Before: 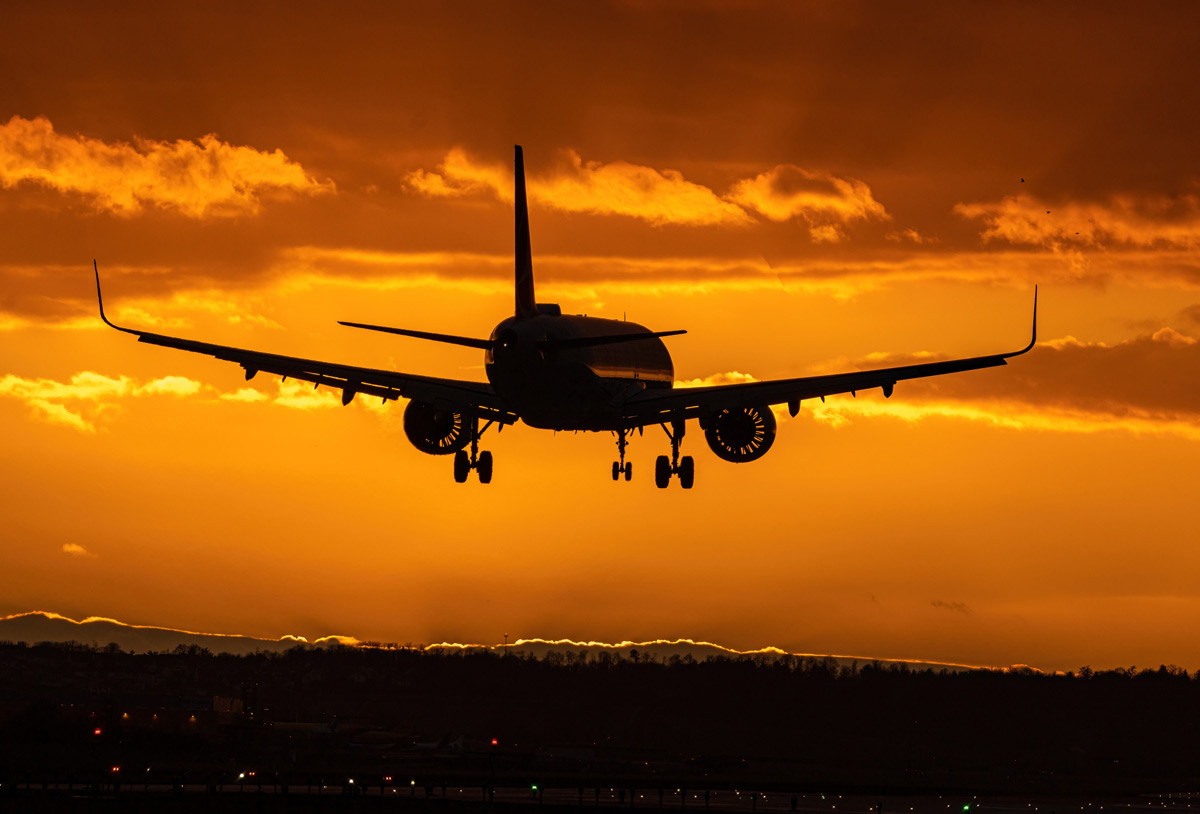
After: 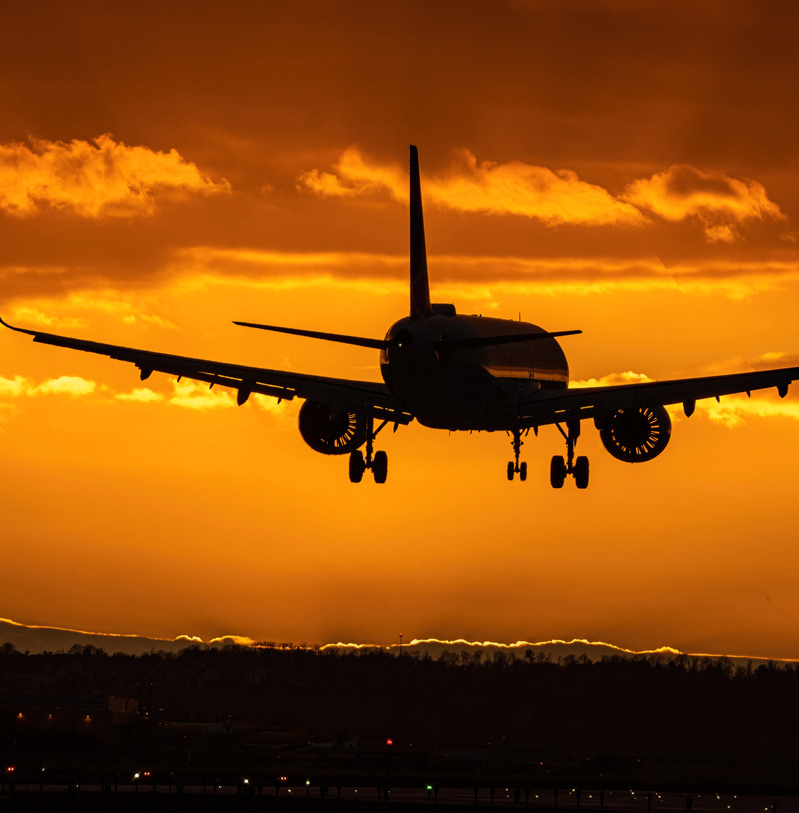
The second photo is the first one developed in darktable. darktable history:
tone equalizer: on, module defaults
crop and rotate: left 8.786%, right 24.548%
